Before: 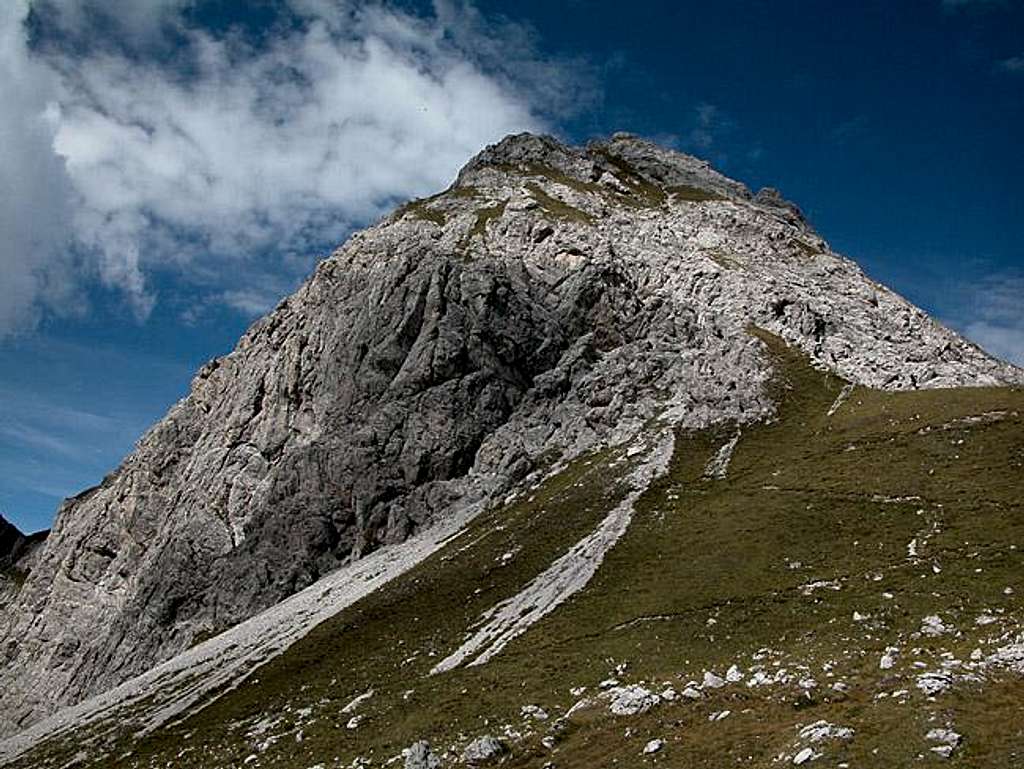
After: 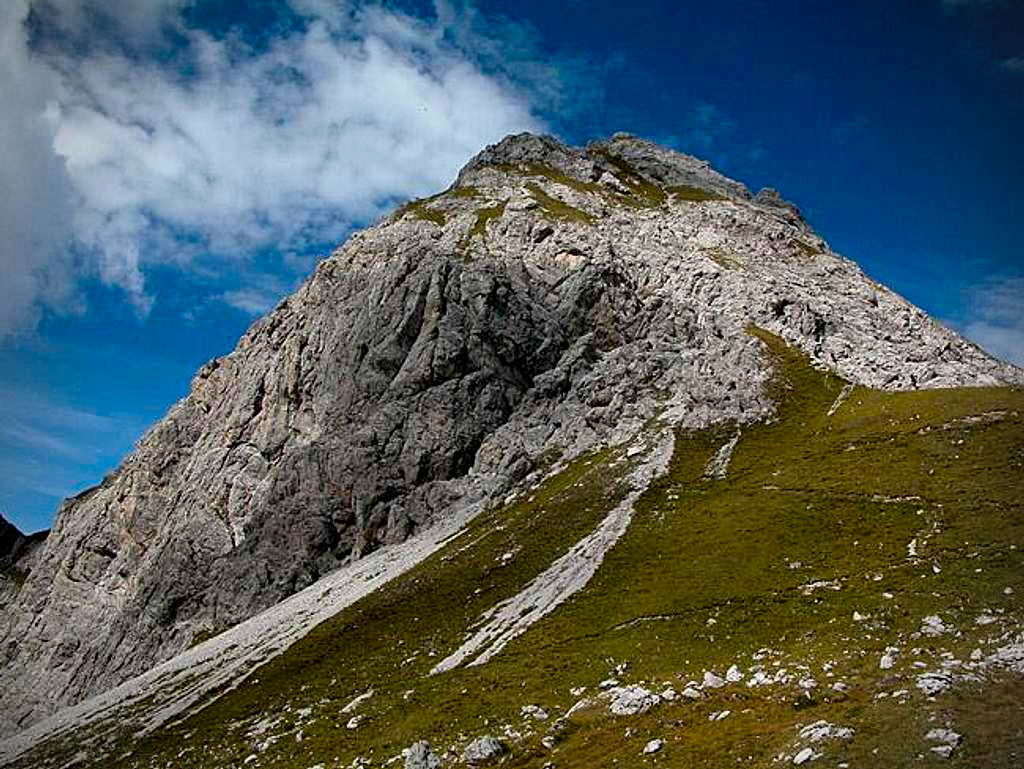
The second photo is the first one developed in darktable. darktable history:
color balance rgb: linear chroma grading › global chroma 9.128%, perceptual saturation grading › global saturation 42.63%
vignetting: unbound false
levels: levels [0, 0.478, 1]
